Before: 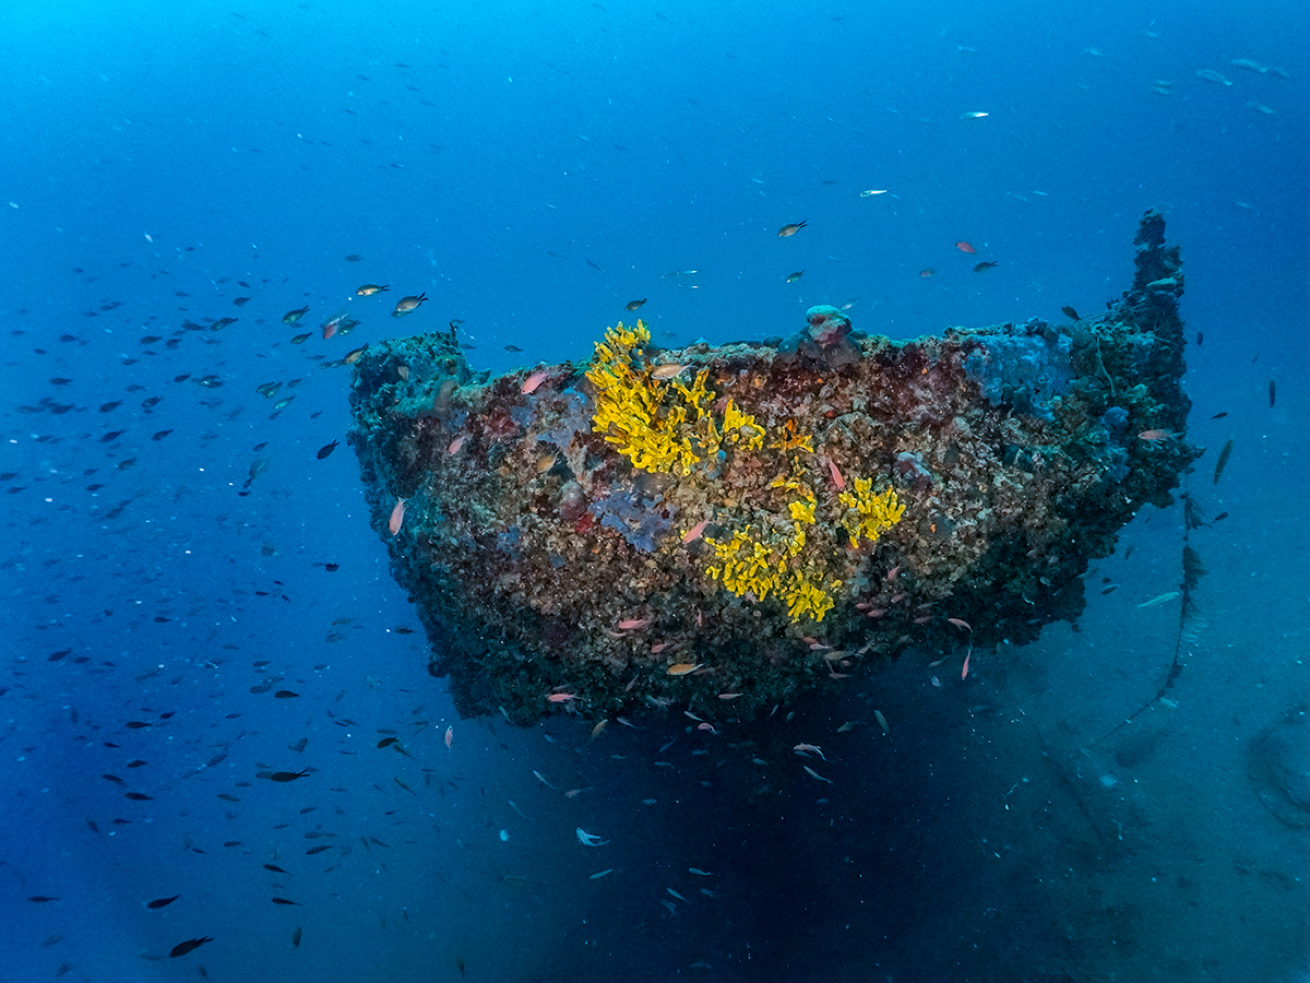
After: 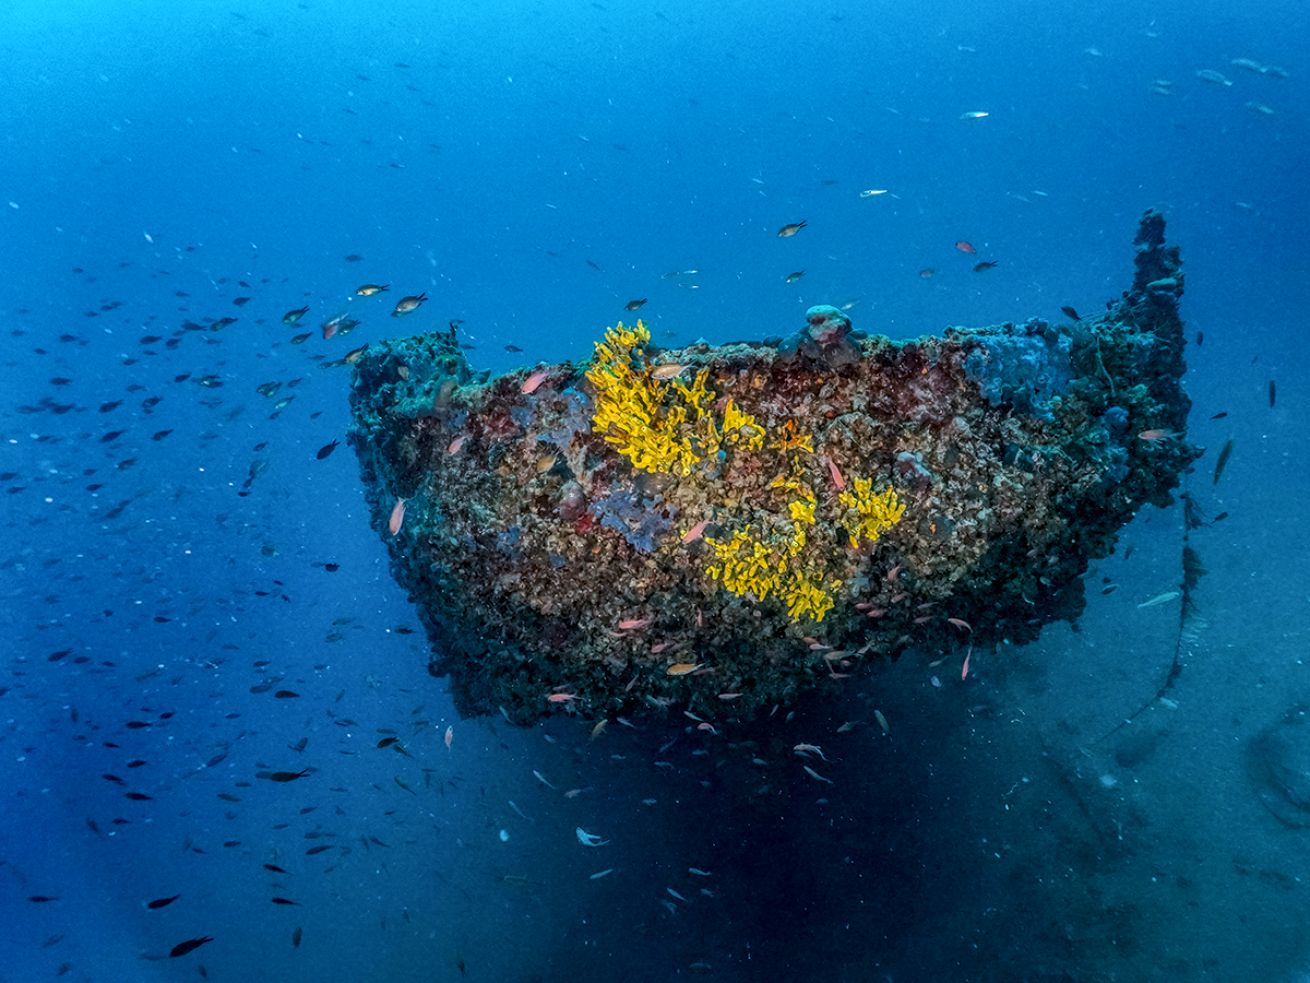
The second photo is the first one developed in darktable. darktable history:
local contrast: highlights 6%, shadows 7%, detail 133%
